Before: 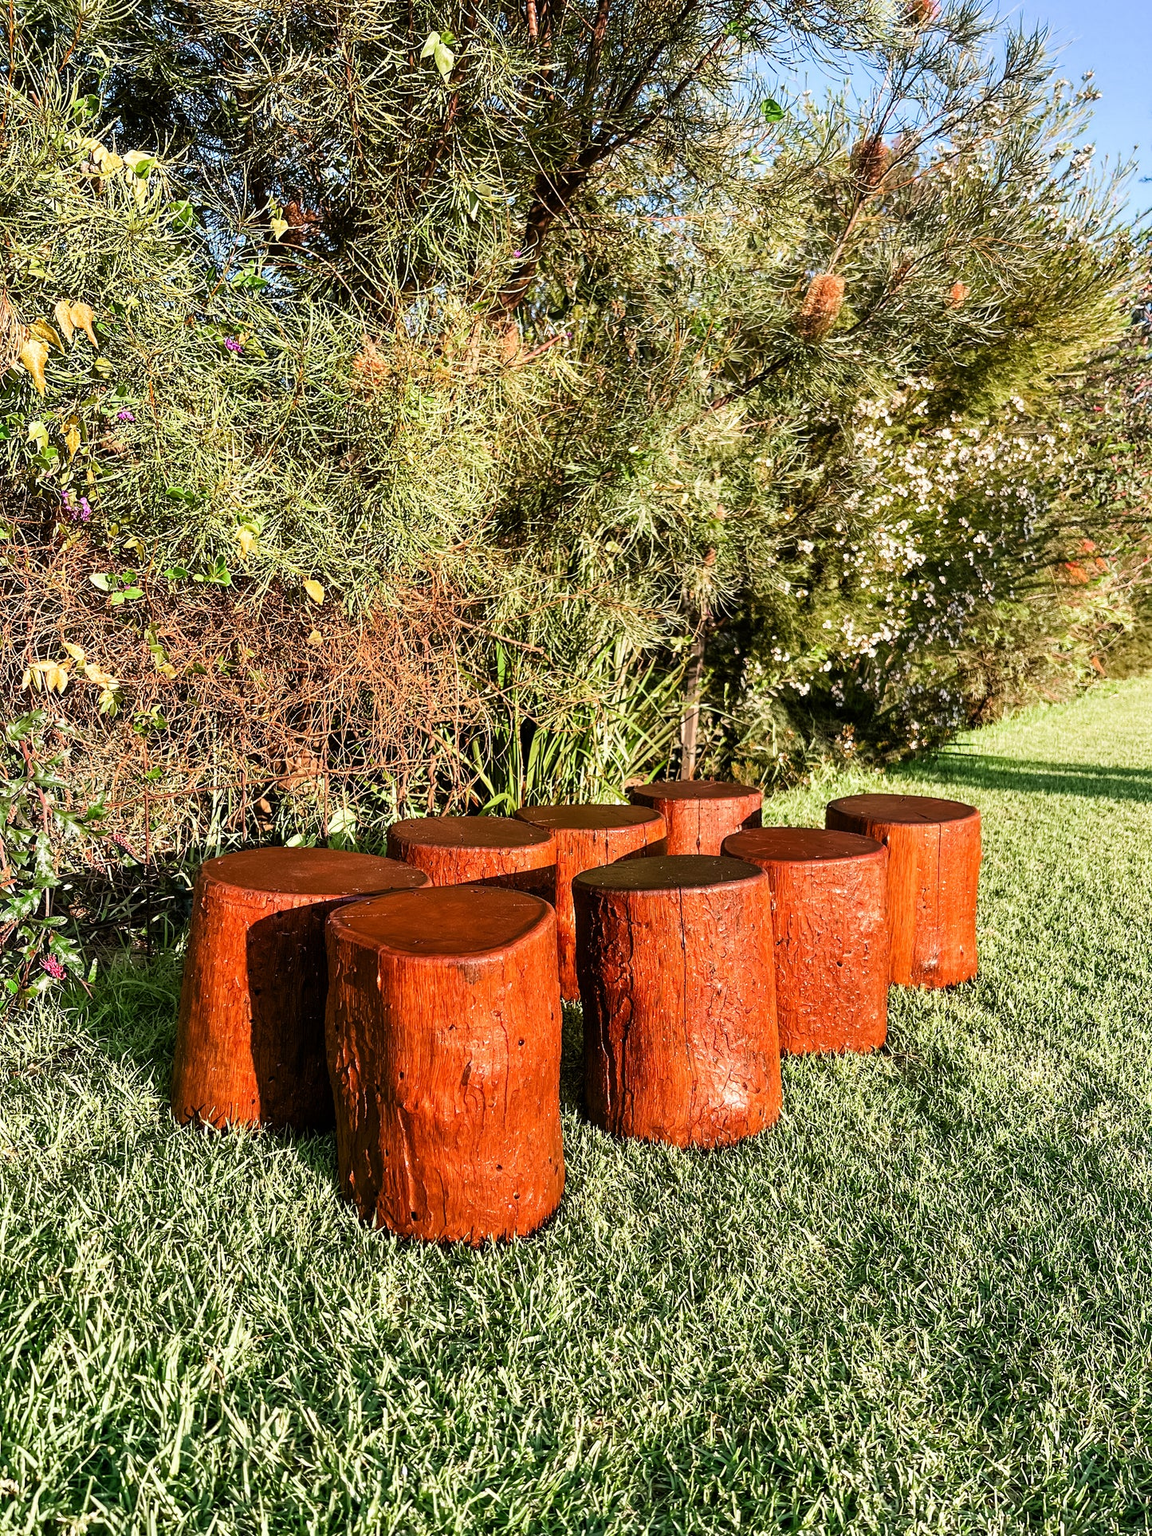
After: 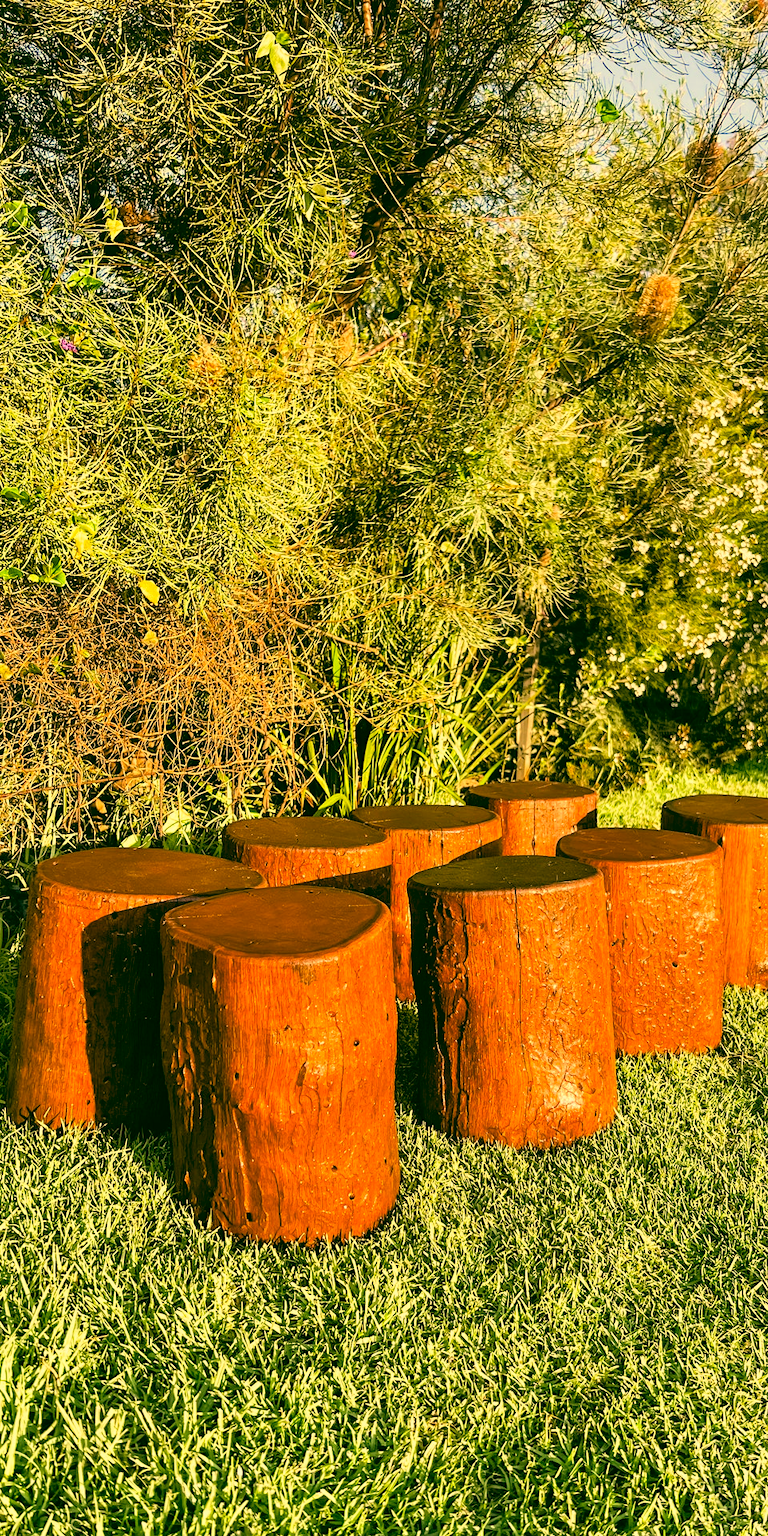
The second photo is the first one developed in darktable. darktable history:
color correction: highlights a* 5.62, highlights b* 33.57, shadows a* -25.86, shadows b* 4.02
contrast brightness saturation: brightness 0.15
tone equalizer: on, module defaults
crop and rotate: left 14.385%, right 18.948%
rgb levels: mode RGB, independent channels, levels [[0, 0.5, 1], [0, 0.521, 1], [0, 0.536, 1]]
